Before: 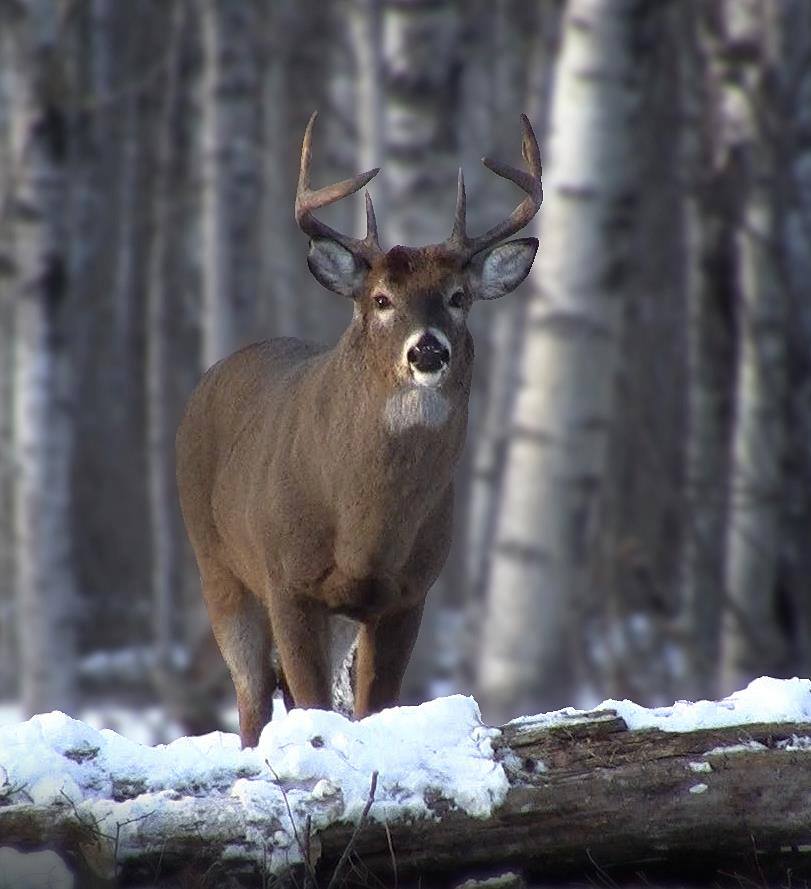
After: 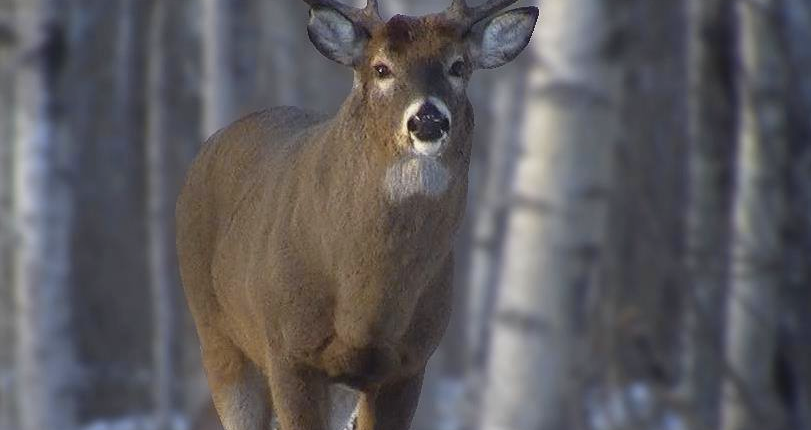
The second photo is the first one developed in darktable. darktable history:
crop and rotate: top 26.056%, bottom 25.543%
contrast brightness saturation: contrast -0.11
color contrast: green-magenta contrast 0.85, blue-yellow contrast 1.25, unbound 0
